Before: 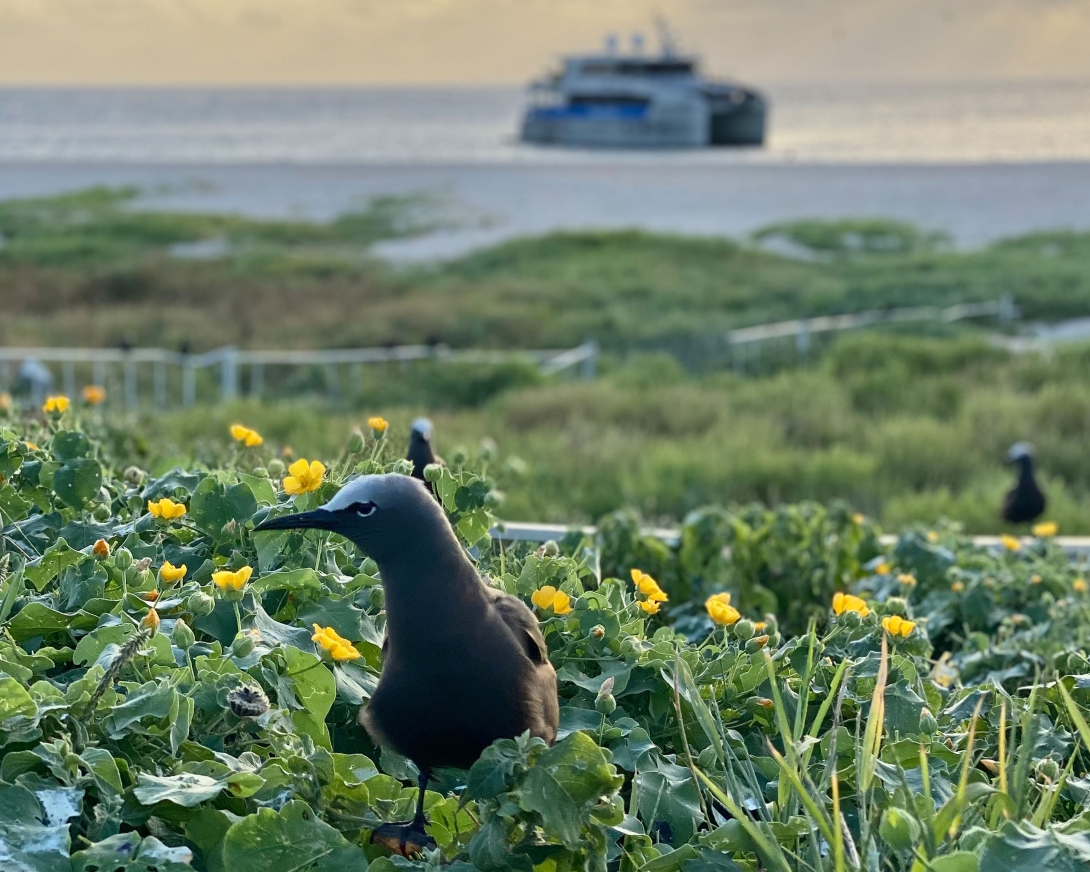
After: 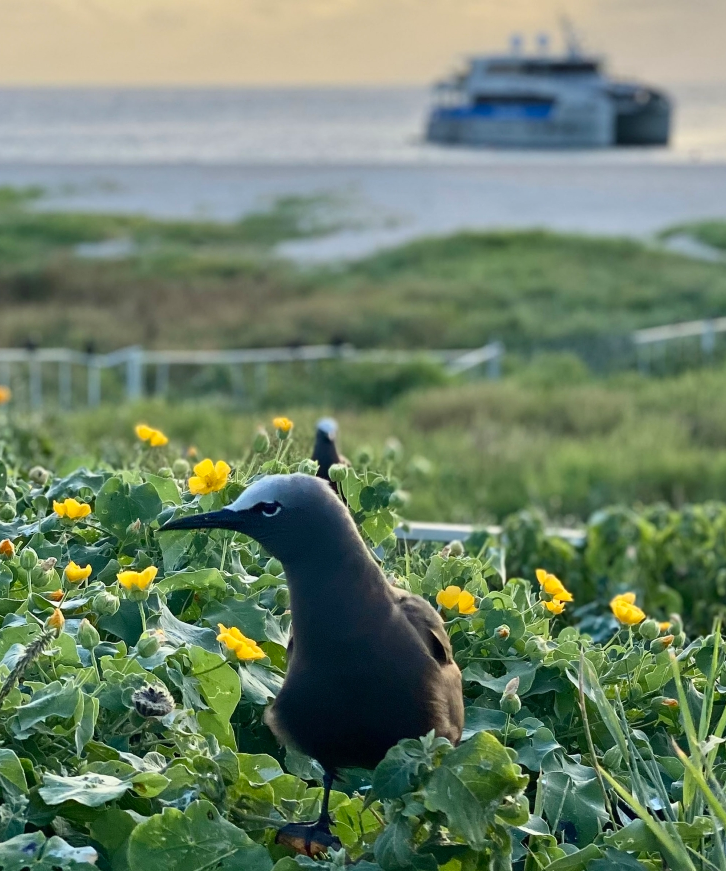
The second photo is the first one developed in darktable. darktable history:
contrast brightness saturation: contrast 0.1, brightness 0.03, saturation 0.09
crop and rotate: left 8.786%, right 24.548%
color balance: contrast fulcrum 17.78%
